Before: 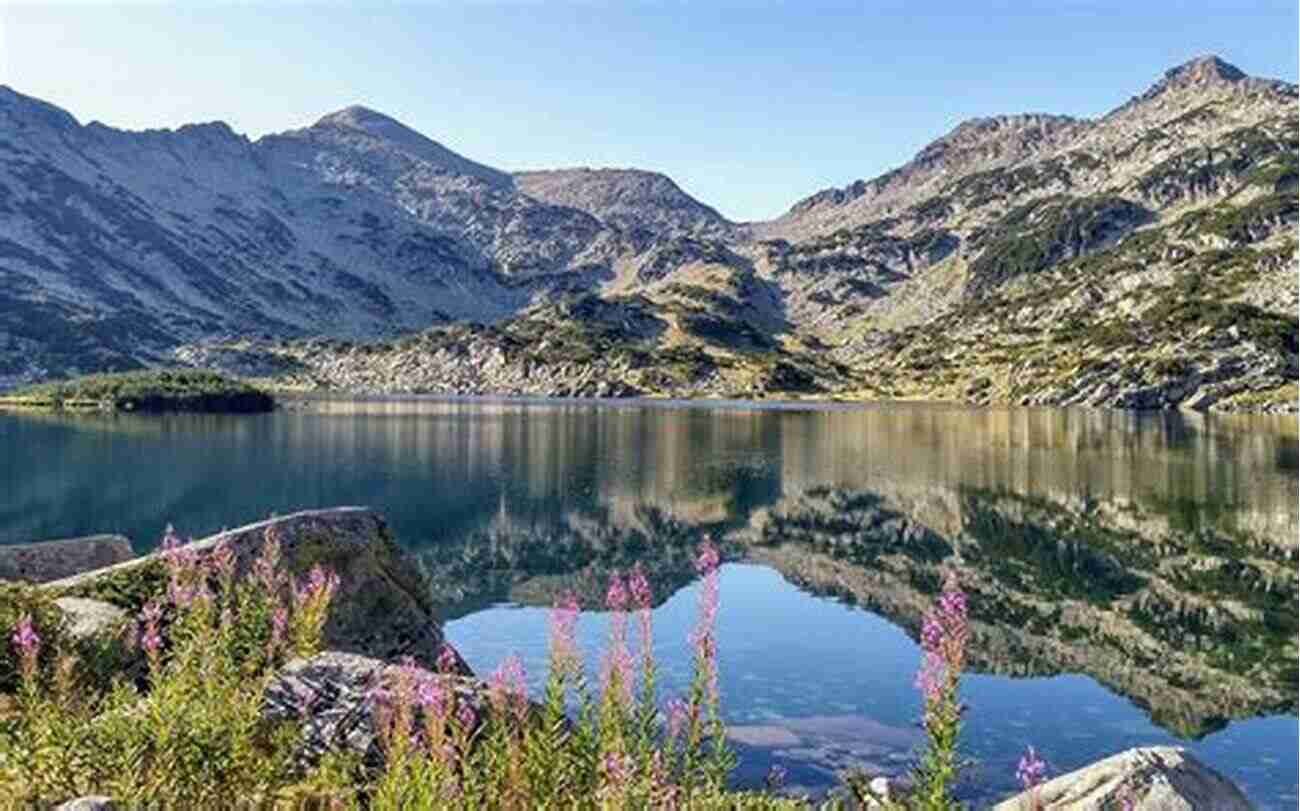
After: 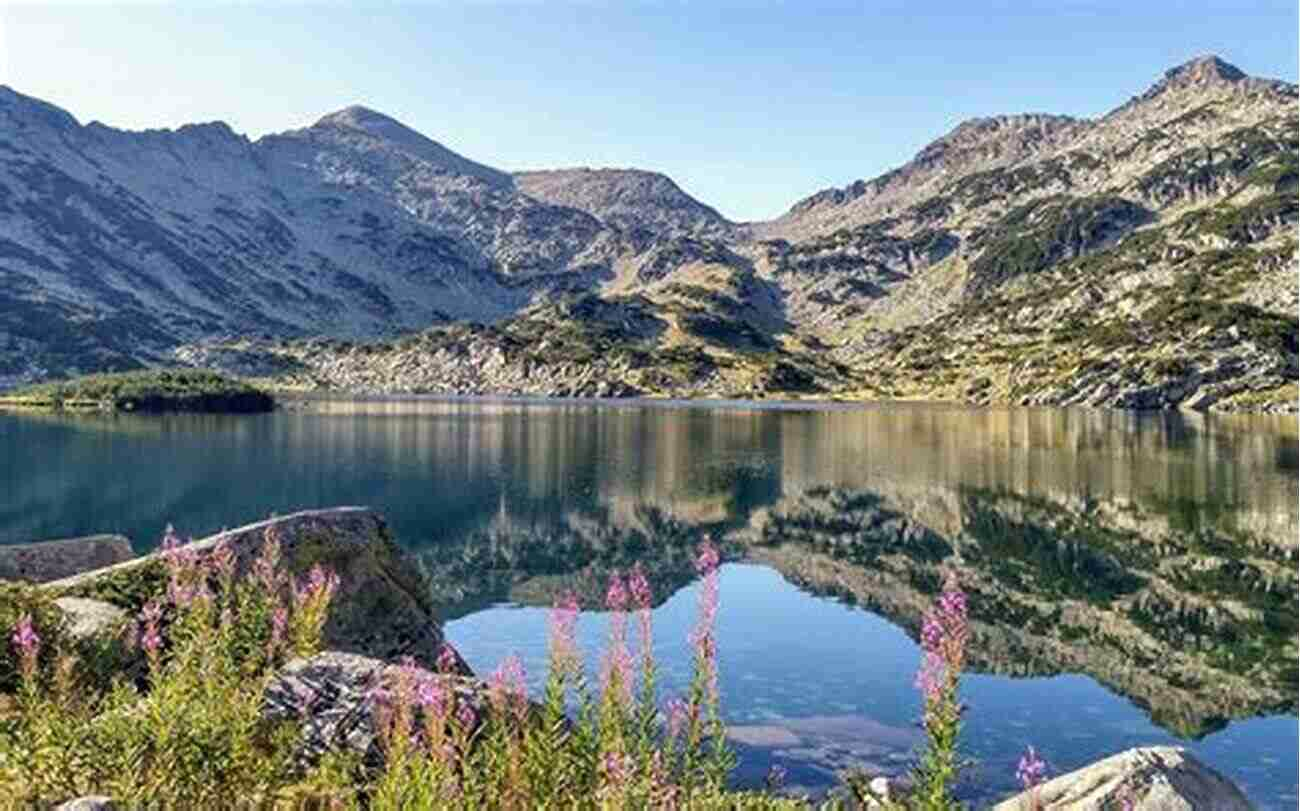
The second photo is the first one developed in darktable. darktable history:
levels: levels [0, 0.492, 0.984]
white balance: red 1.009, blue 0.985
